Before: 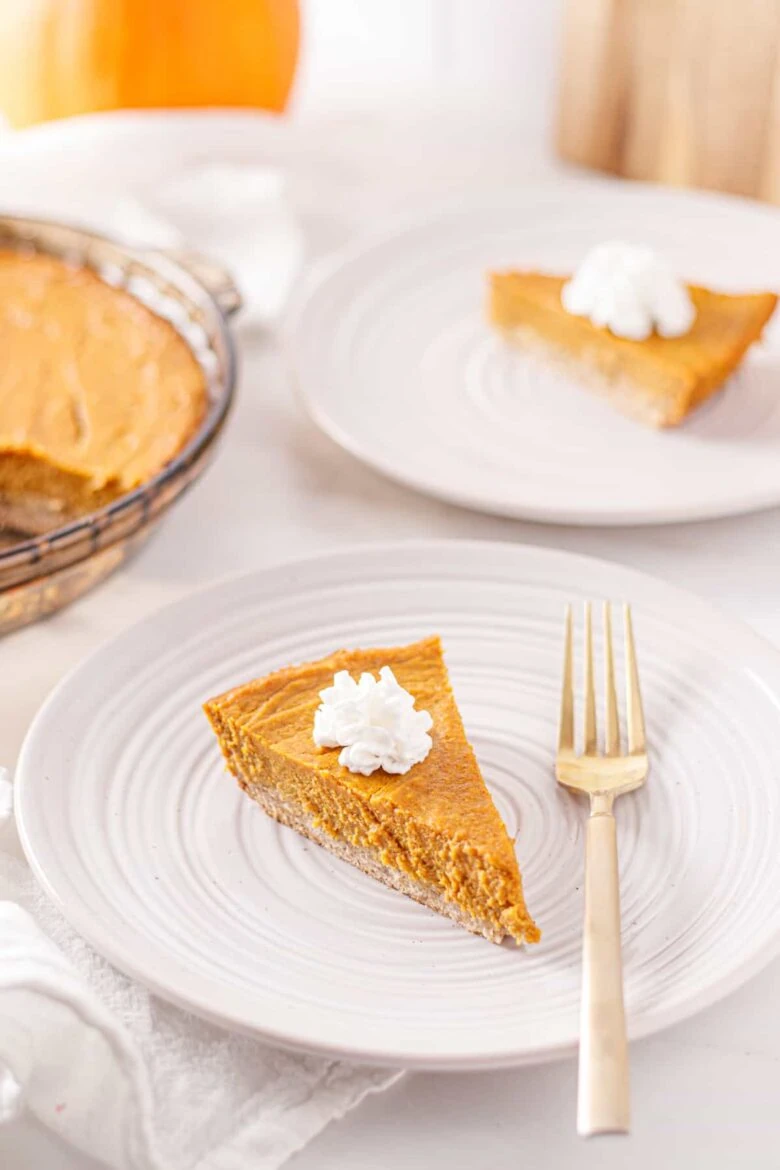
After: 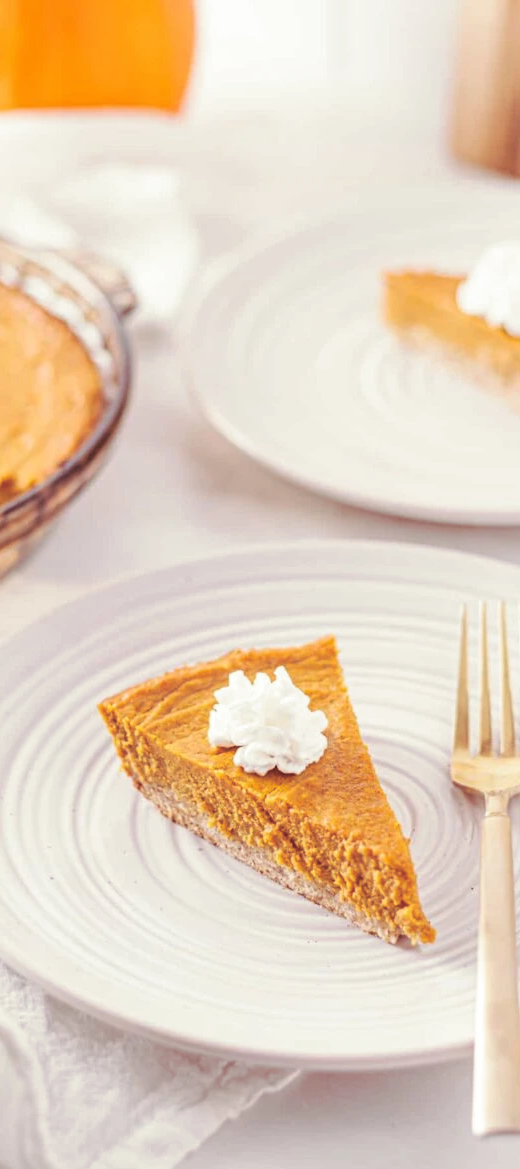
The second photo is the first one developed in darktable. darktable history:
crop and rotate: left 13.537%, right 19.796%
split-toning: on, module defaults
